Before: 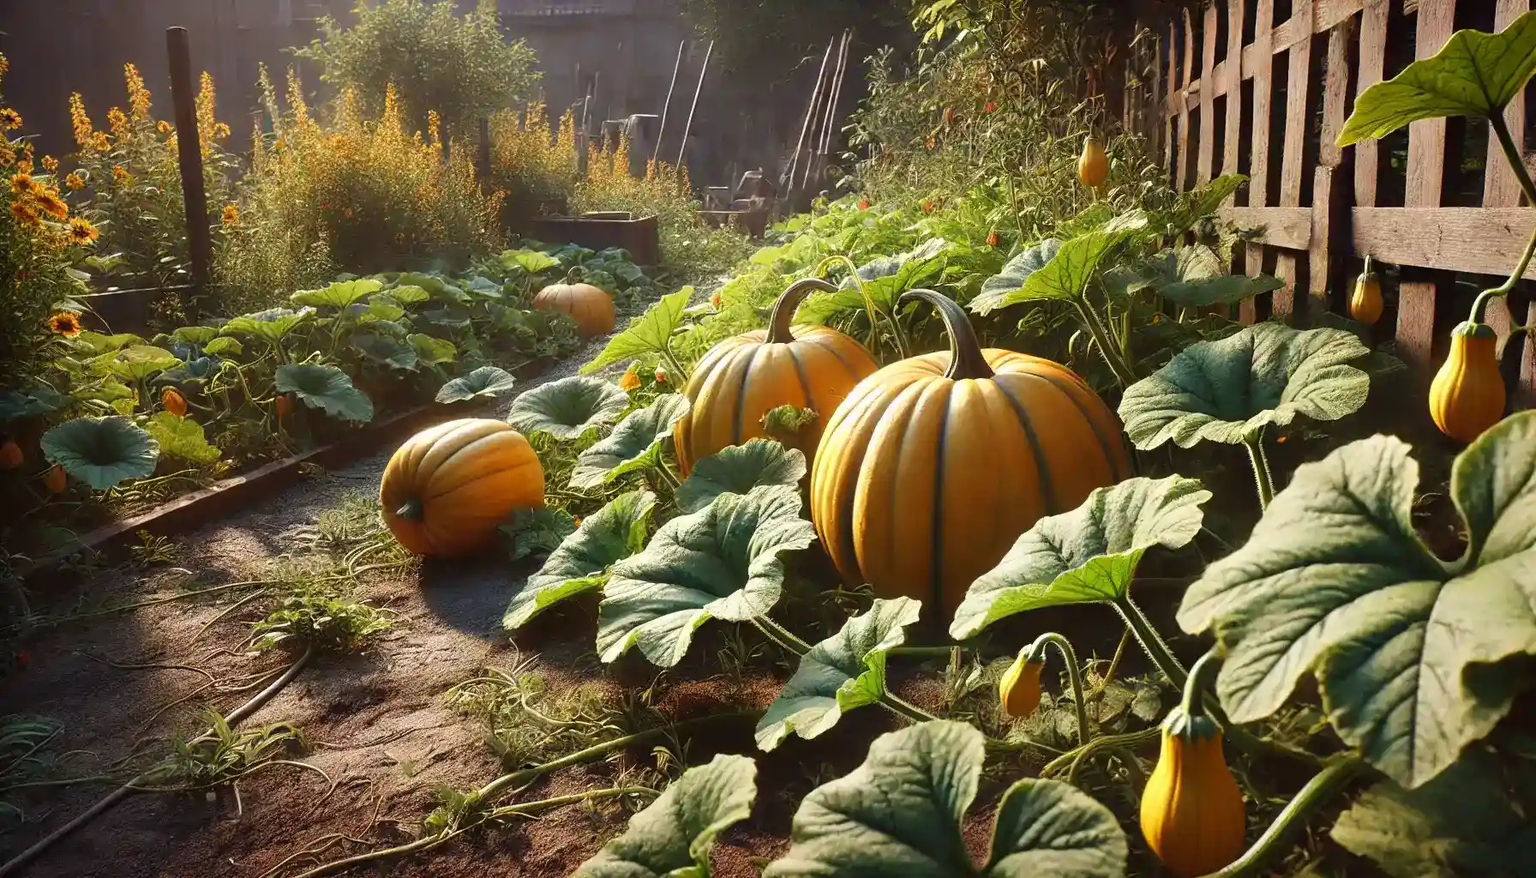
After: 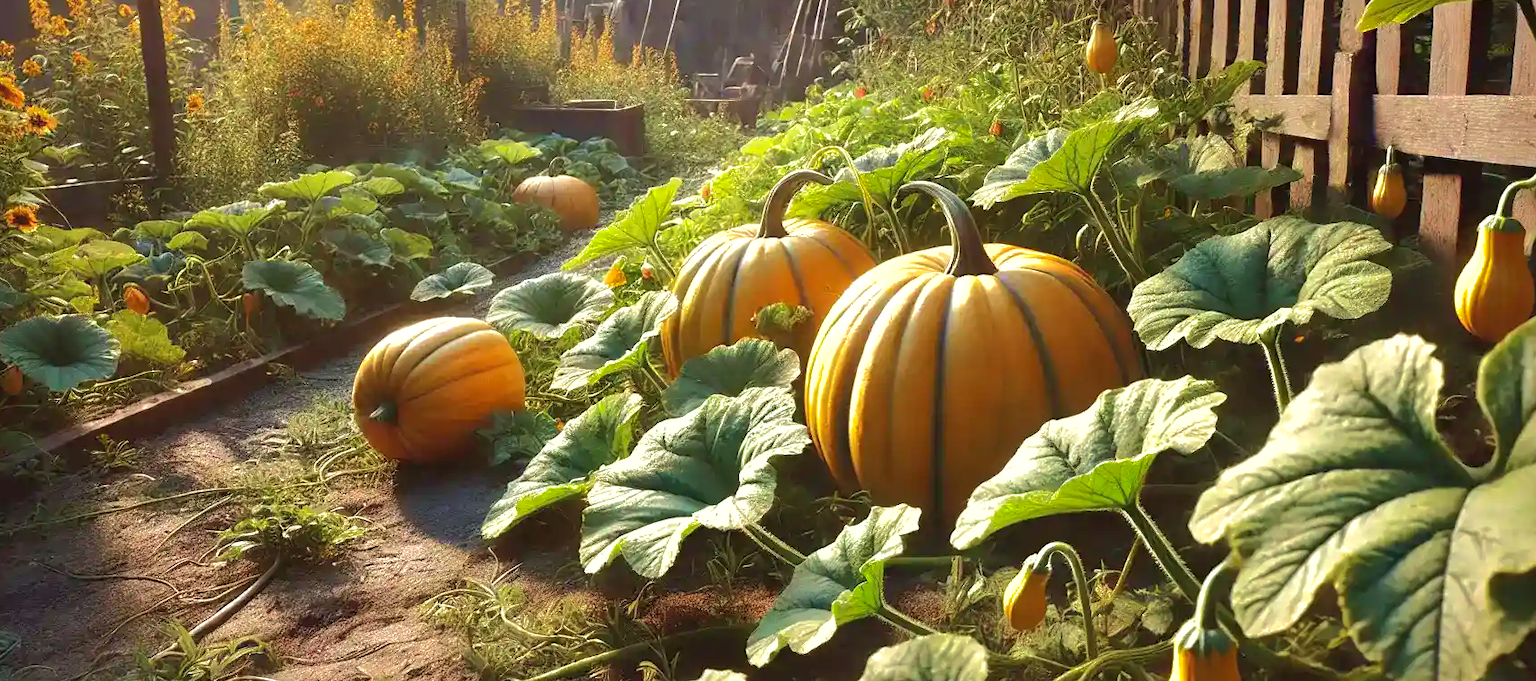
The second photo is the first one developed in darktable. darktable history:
exposure: exposure 0.408 EV, compensate highlight preservation false
crop and rotate: left 2.911%, top 13.292%, right 1.878%, bottom 12.695%
velvia: strength 17.37%
shadows and highlights: shadows 40.17, highlights -59.87
